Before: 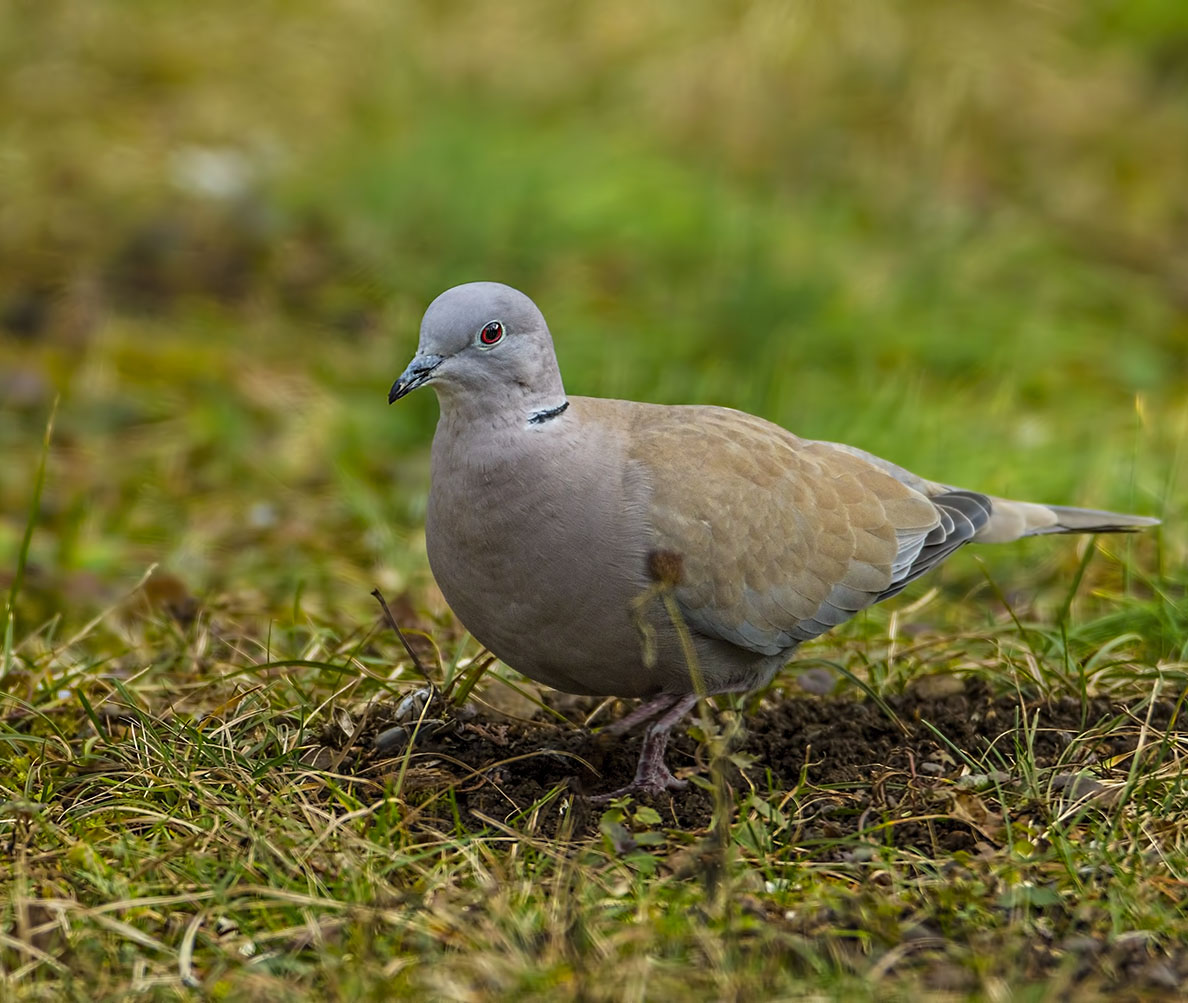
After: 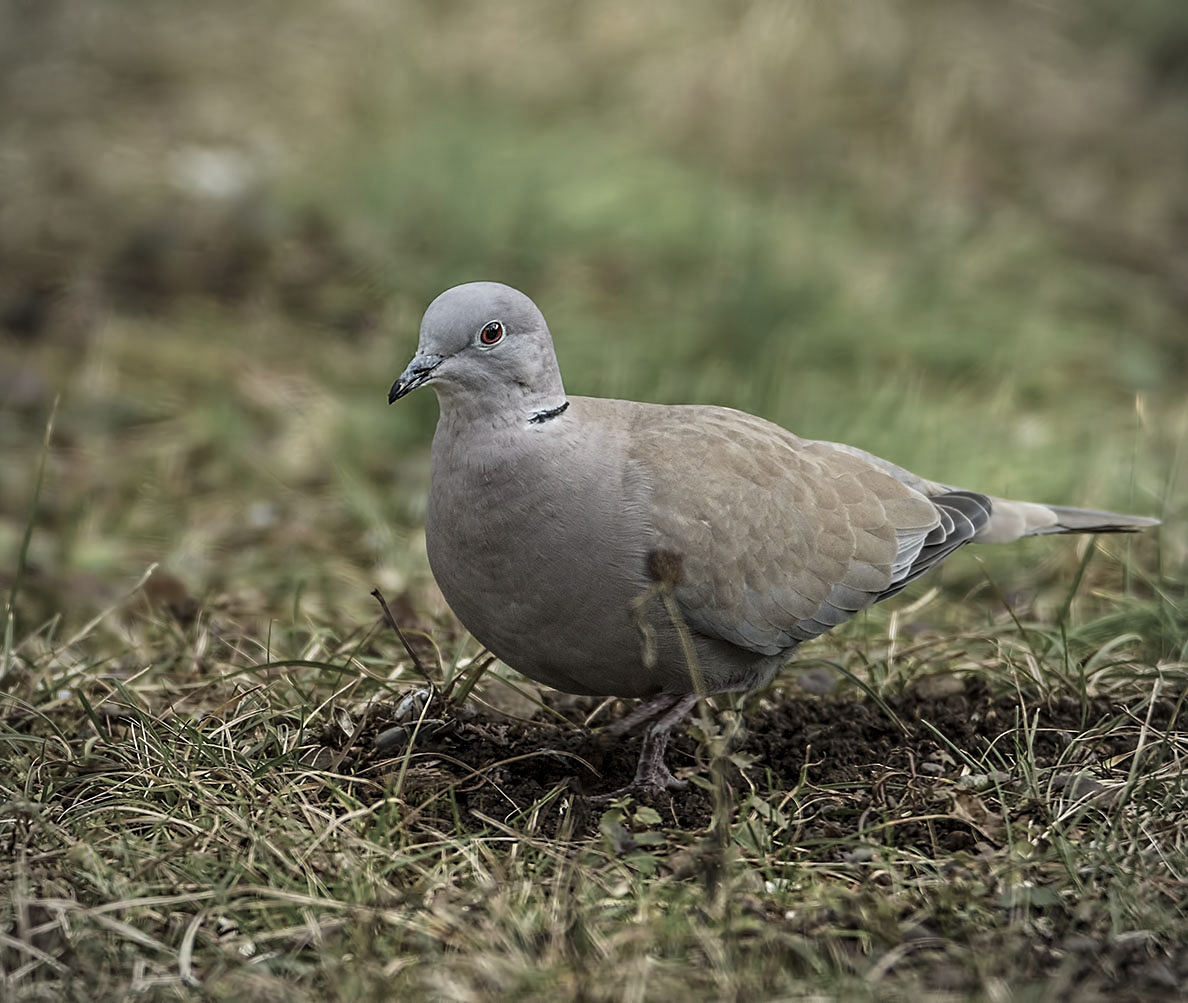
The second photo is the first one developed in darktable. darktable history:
contrast brightness saturation: contrast 0.1, saturation -0.375
color balance rgb: perceptual saturation grading › global saturation -27.777%
vignetting: fall-off radius 61.14%
sharpen: radius 1.305, amount 0.294, threshold 0.122
